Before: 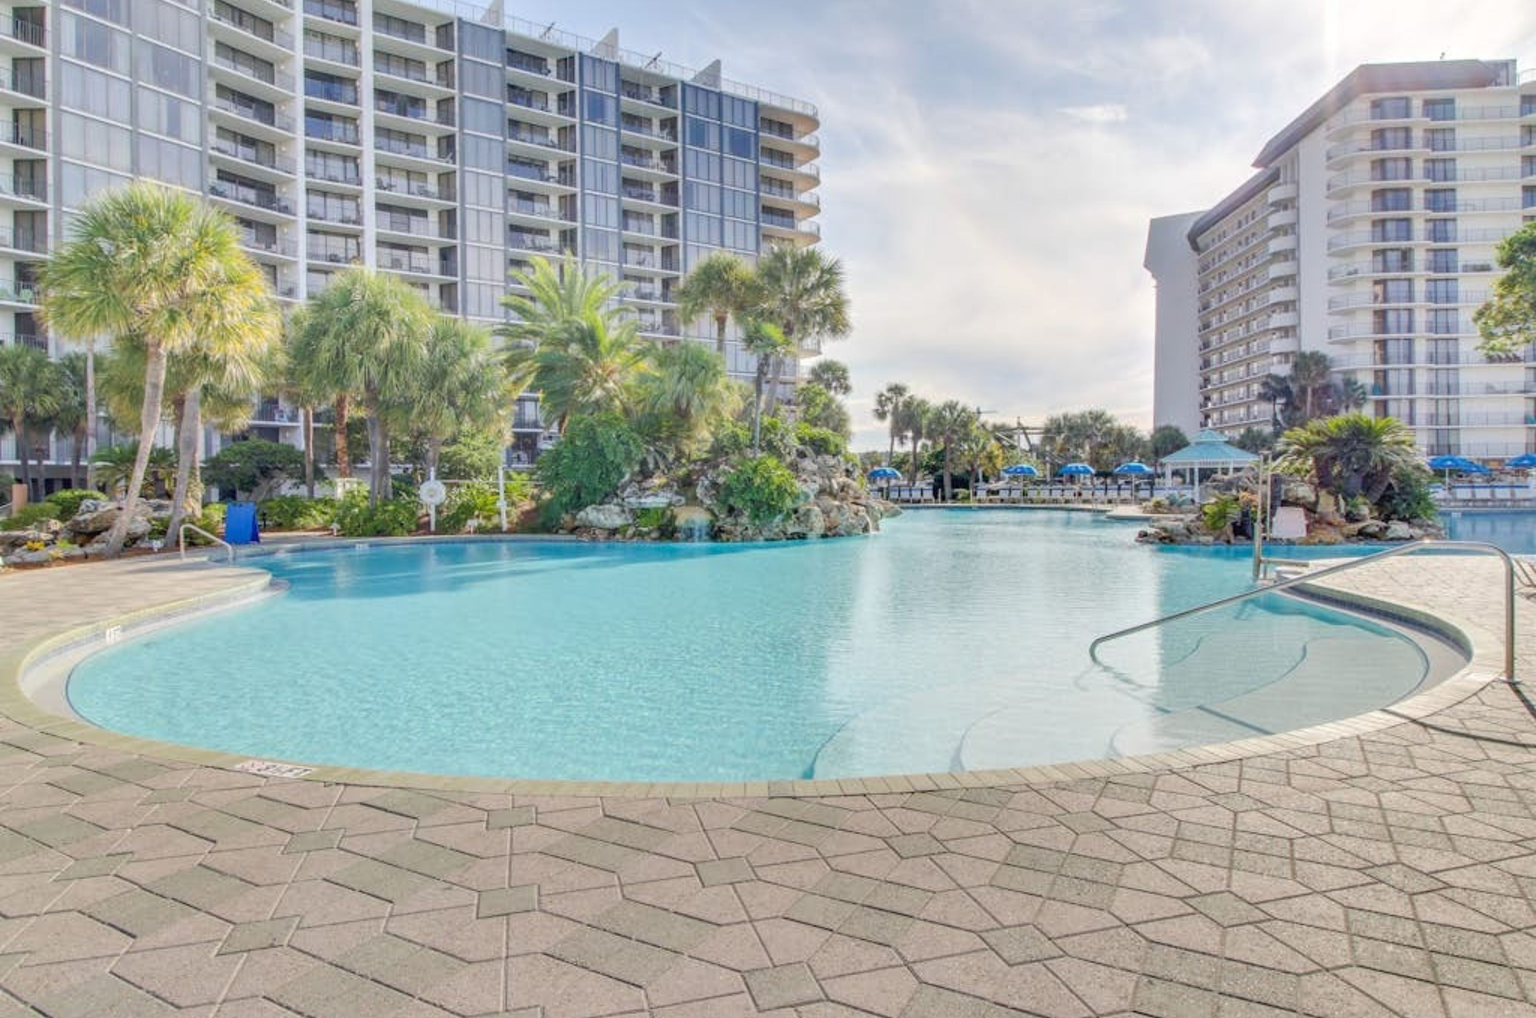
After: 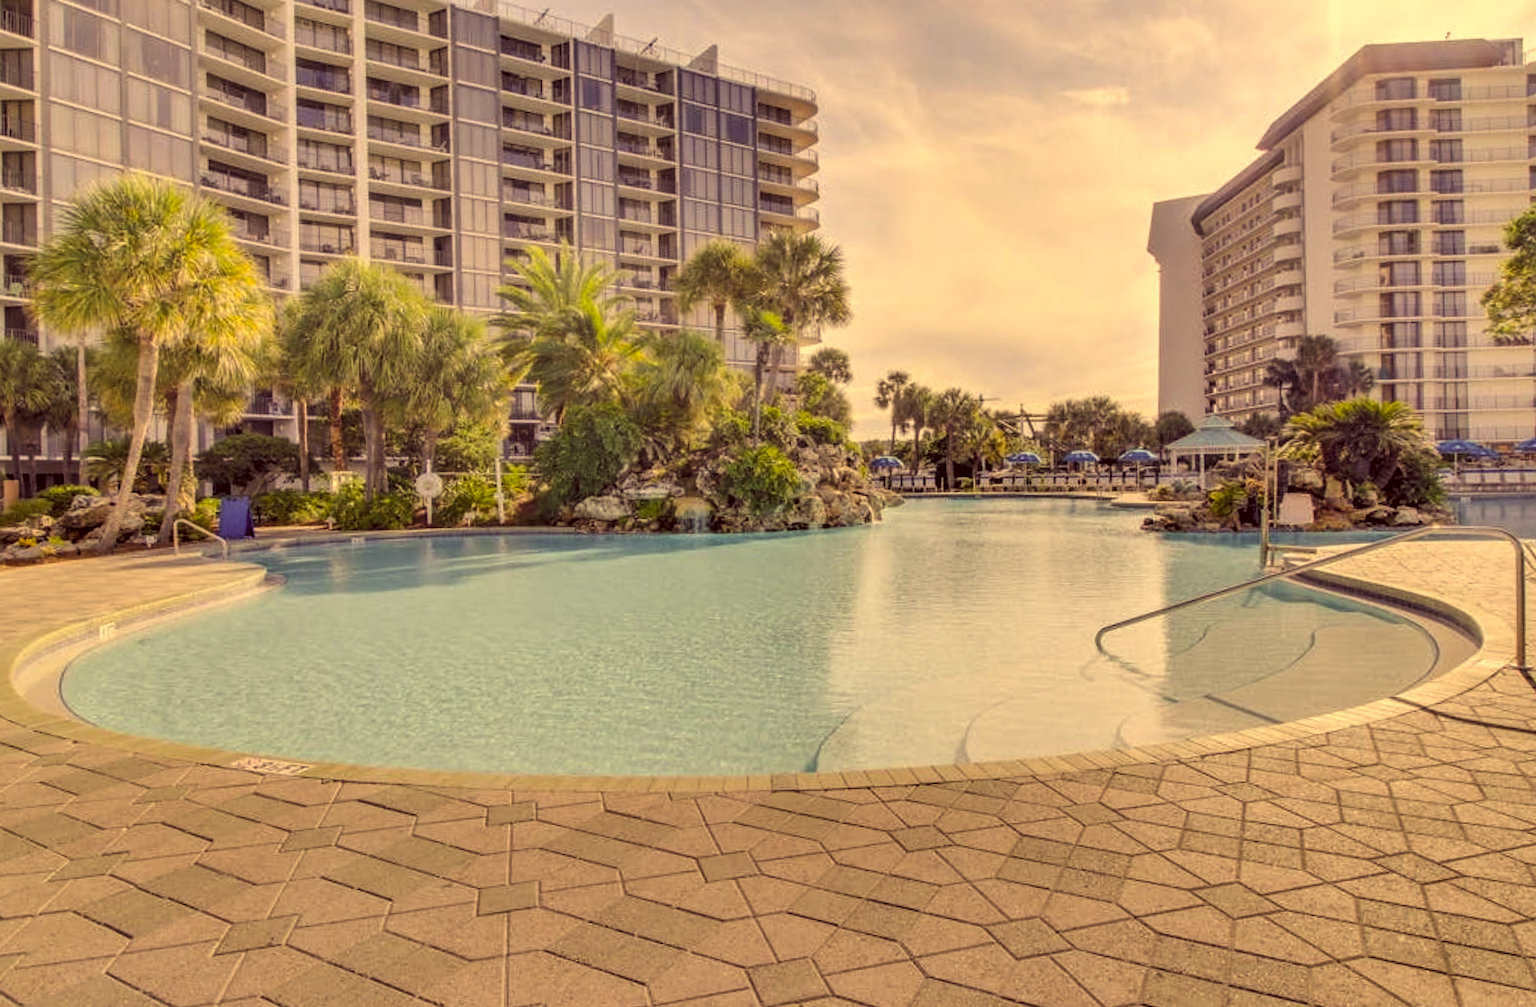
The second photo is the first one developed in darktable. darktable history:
rotate and perspective: rotation -0.45°, automatic cropping original format, crop left 0.008, crop right 0.992, crop top 0.012, crop bottom 0.988
levels: levels [0.116, 0.574, 1]
color correction: highlights a* 10.12, highlights b* 39.04, shadows a* 14.62, shadows b* 3.37
sharpen: amount 0.2
crop: top 1.049%, right 0.001%
